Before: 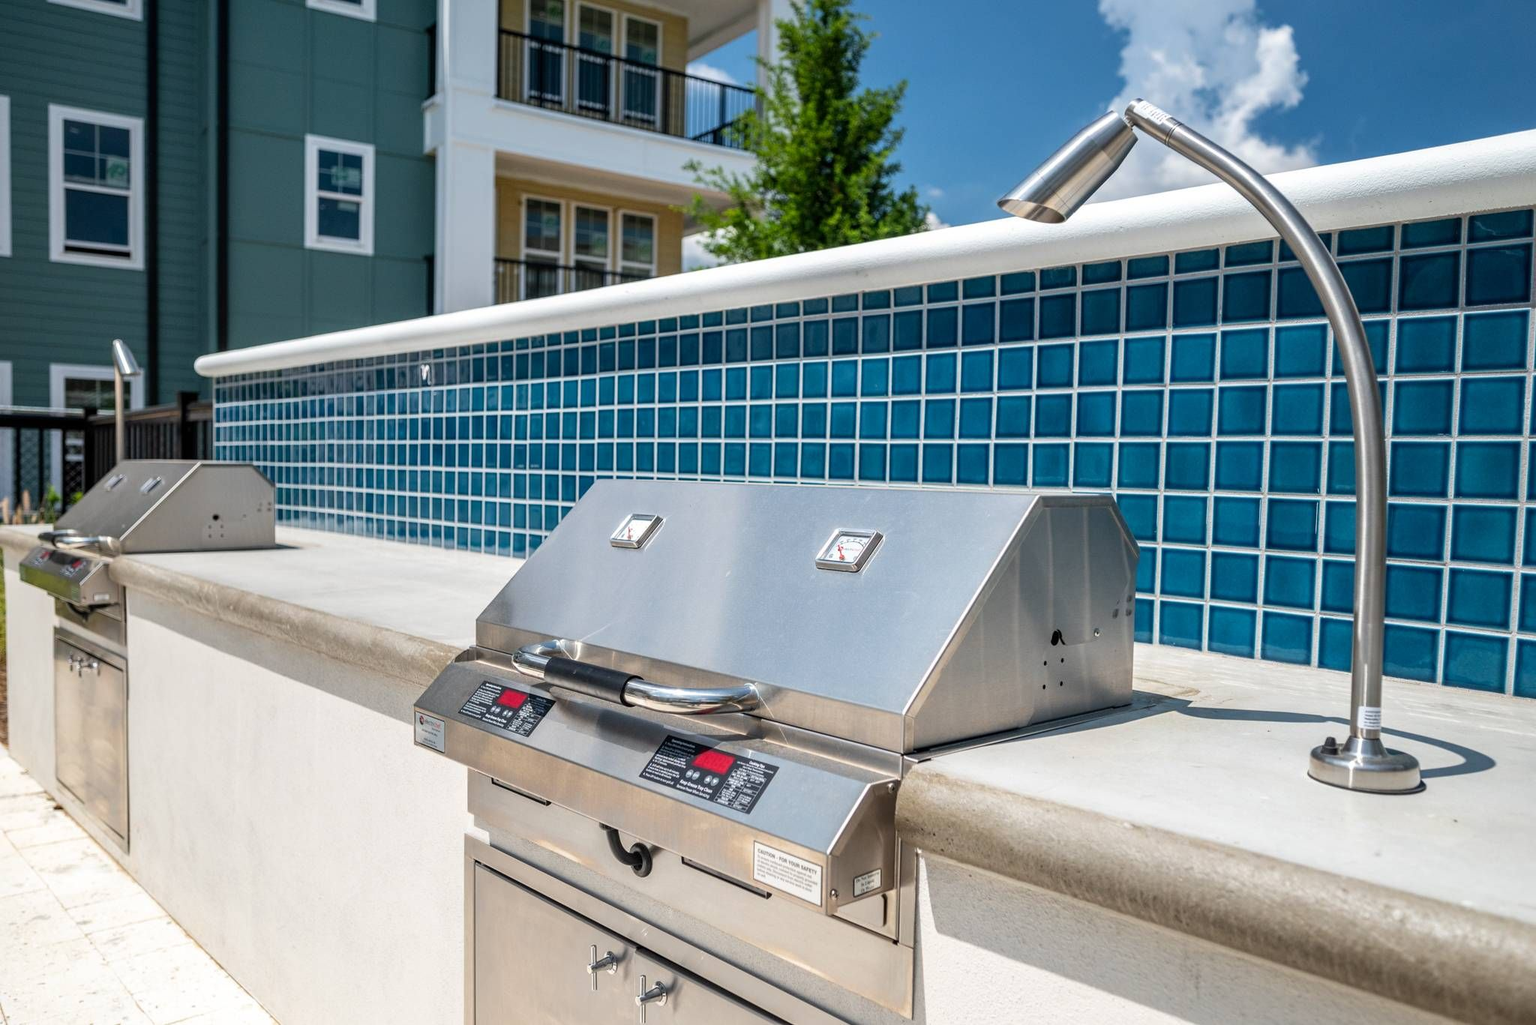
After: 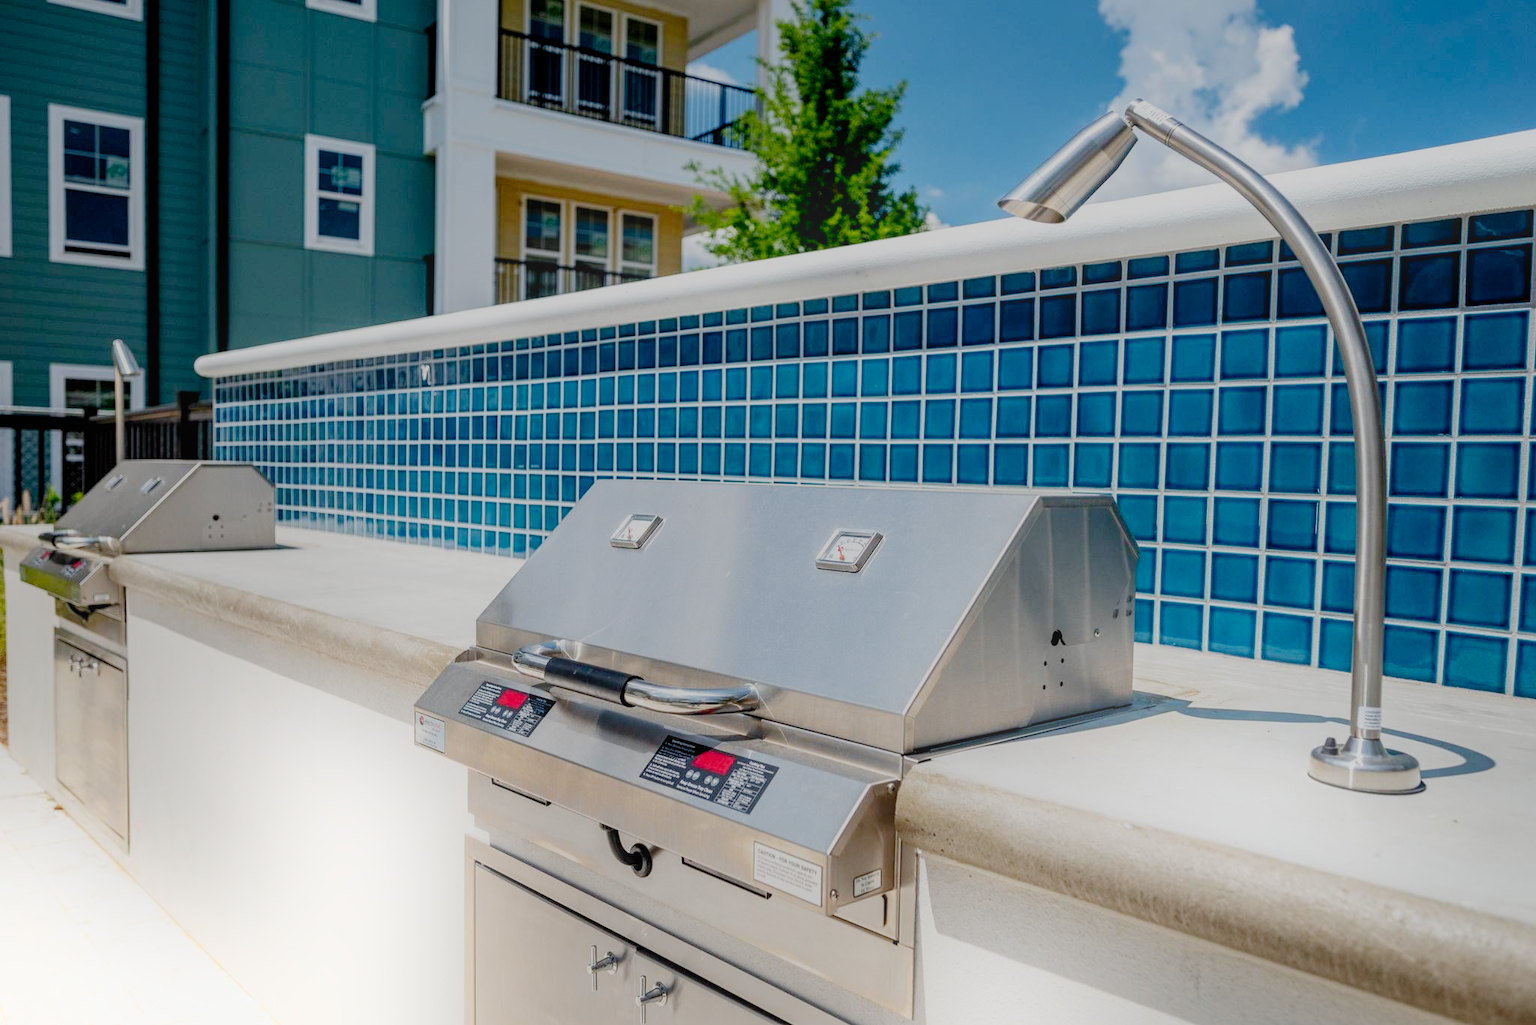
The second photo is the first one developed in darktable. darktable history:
bloom: on, module defaults
contrast brightness saturation: saturation 0.18
filmic rgb: middle gray luminance 18%, black relative exposure -7.5 EV, white relative exposure 8.5 EV, threshold 6 EV, target black luminance 0%, hardness 2.23, latitude 18.37%, contrast 0.878, highlights saturation mix 5%, shadows ↔ highlights balance 10.15%, add noise in highlights 0, preserve chrominance no, color science v3 (2019), use custom middle-gray values true, iterations of high-quality reconstruction 0, contrast in highlights soft, enable highlight reconstruction true
